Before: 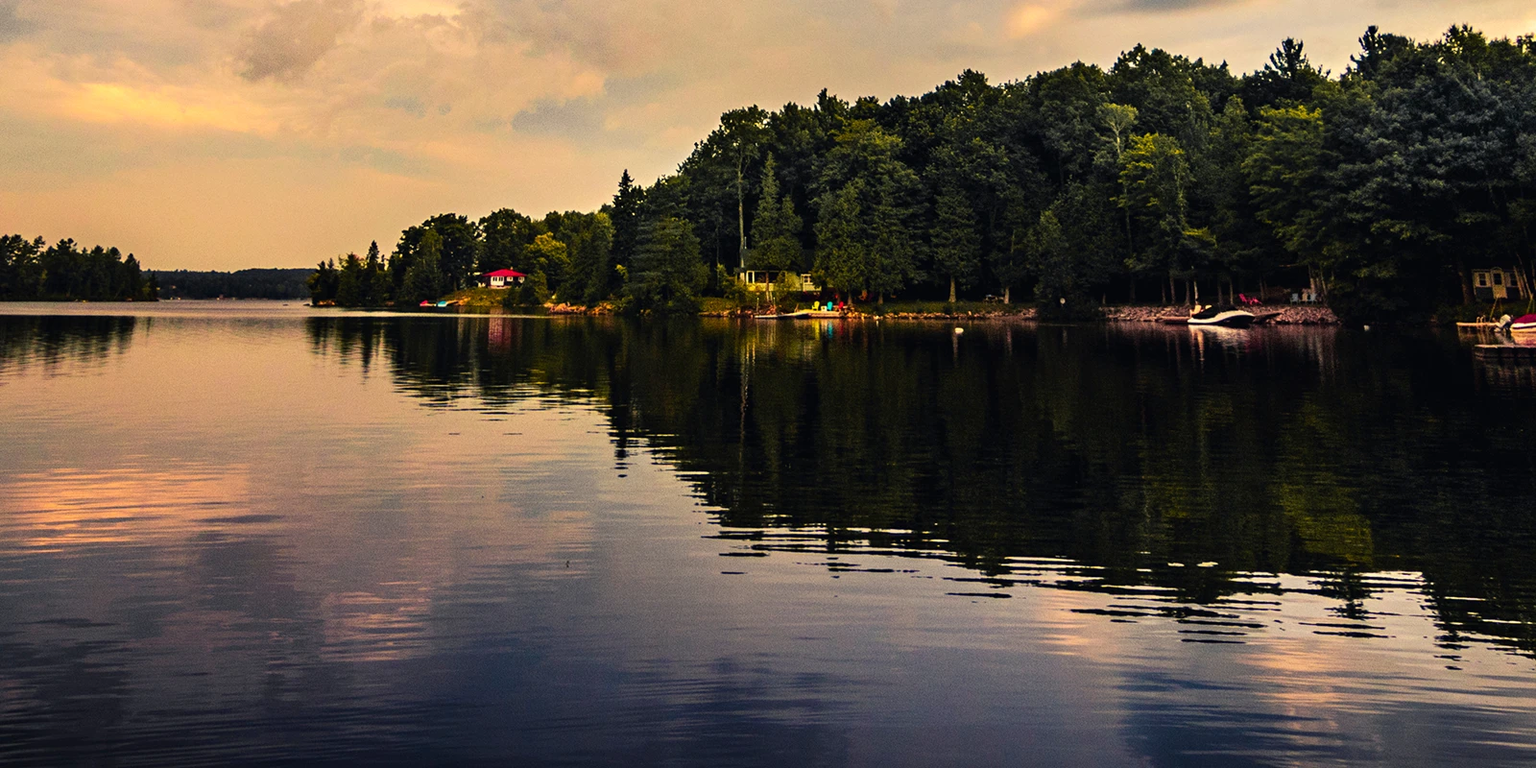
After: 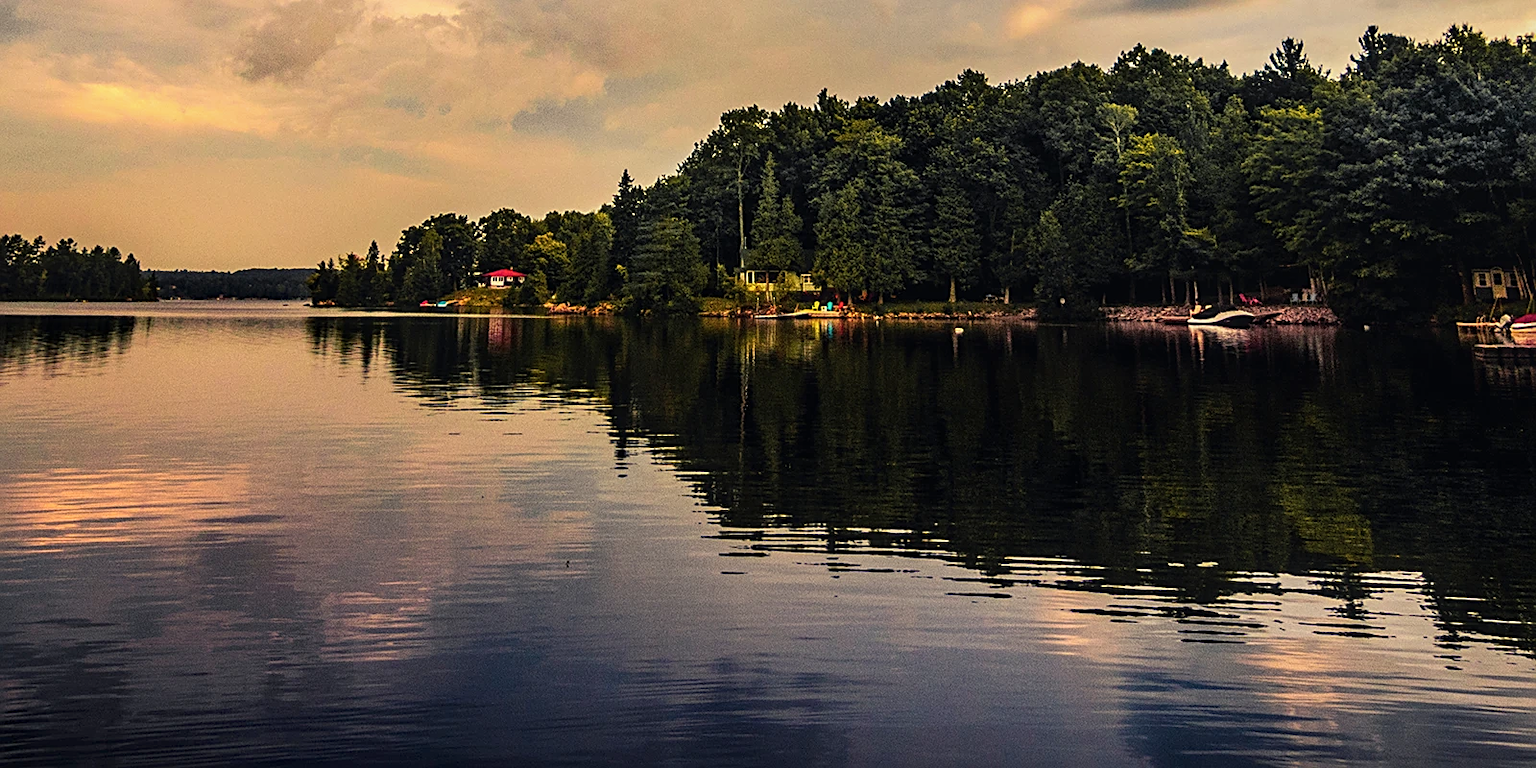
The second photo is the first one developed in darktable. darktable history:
local contrast: on, module defaults
exposure: exposure -0.116 EV, compensate highlight preservation false
sharpen: on, module defaults
